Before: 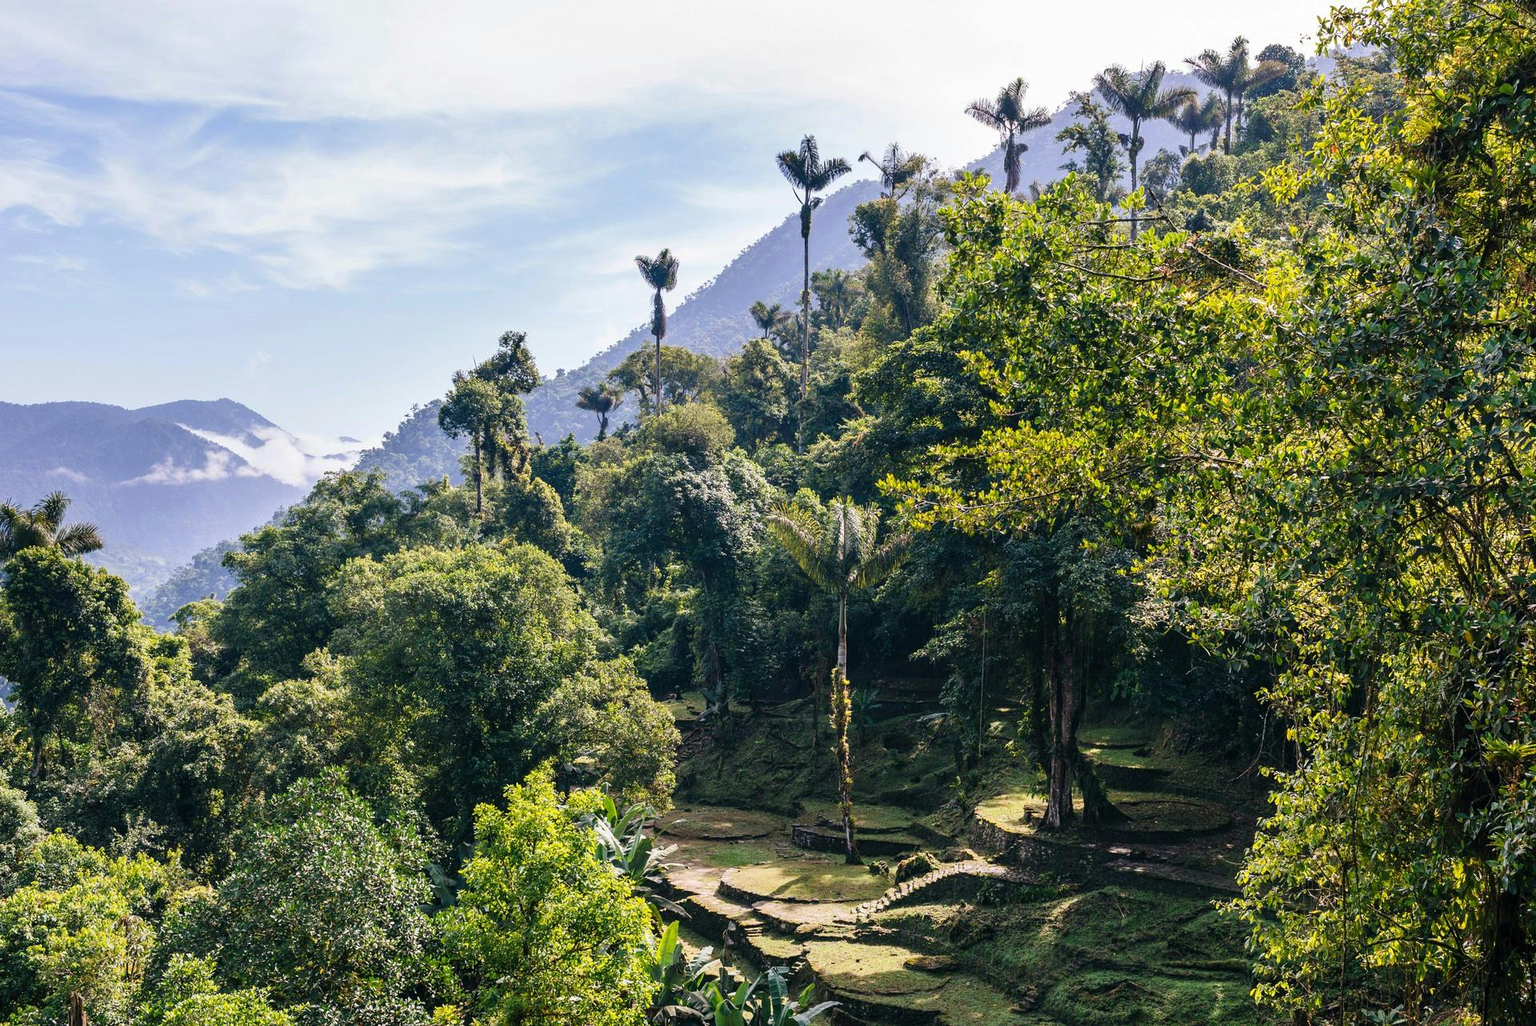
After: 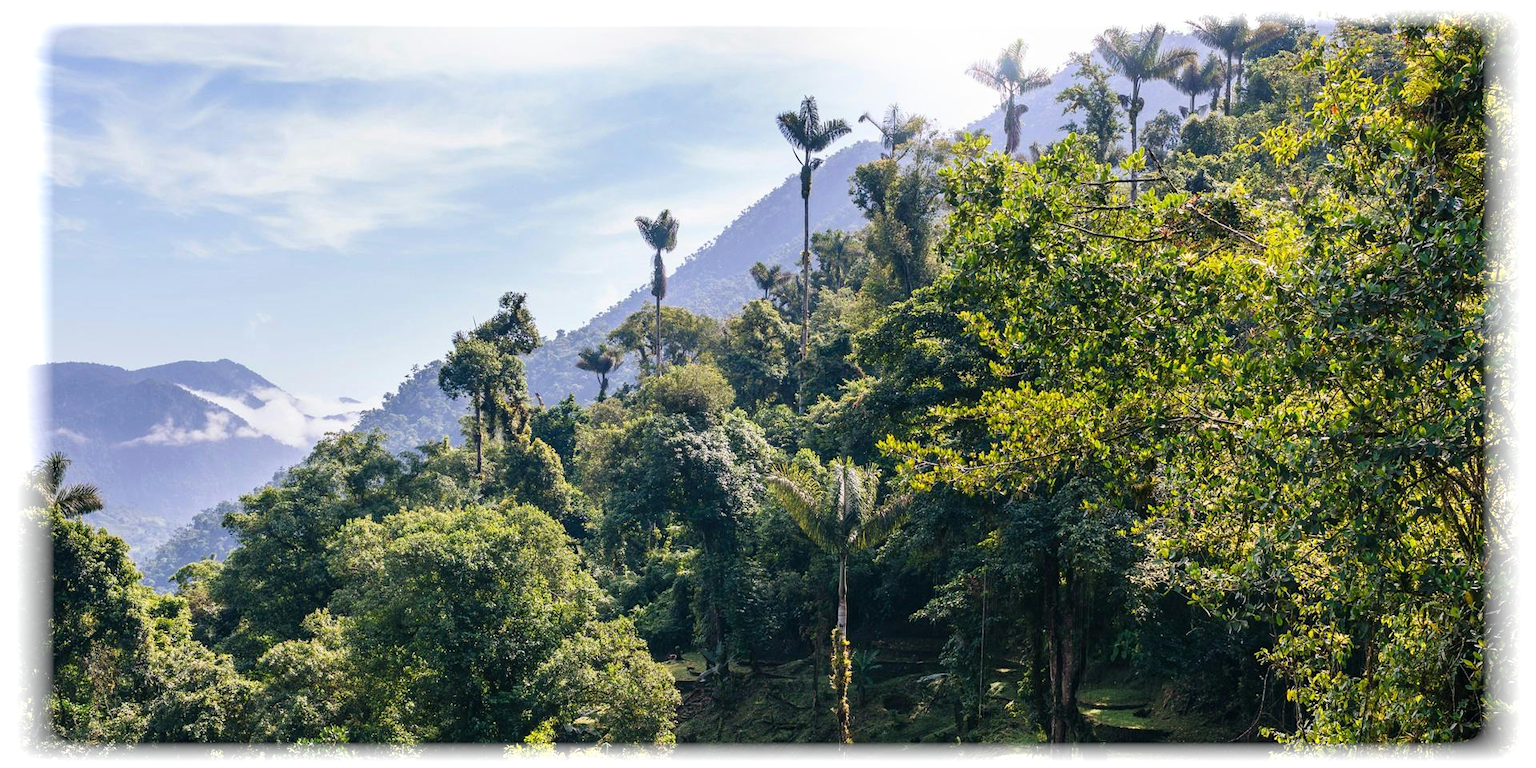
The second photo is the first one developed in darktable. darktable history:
crop: top 3.857%, bottom 21.132%
bloom: size 13.65%, threshold 98.39%, strength 4.82%
vignetting: fall-off start 93%, fall-off radius 5%, brightness 1, saturation -0.49, automatic ratio true, width/height ratio 1.332, shape 0.04, unbound false
